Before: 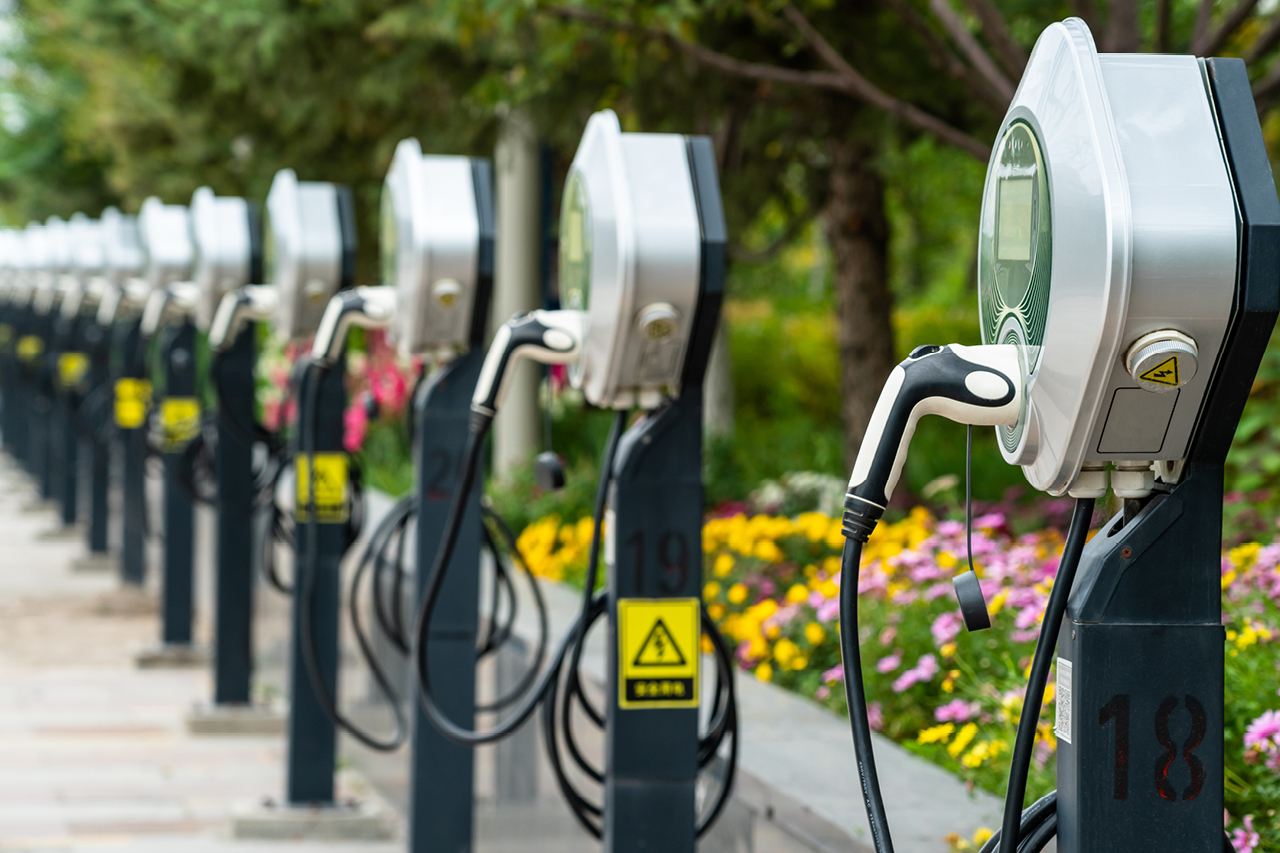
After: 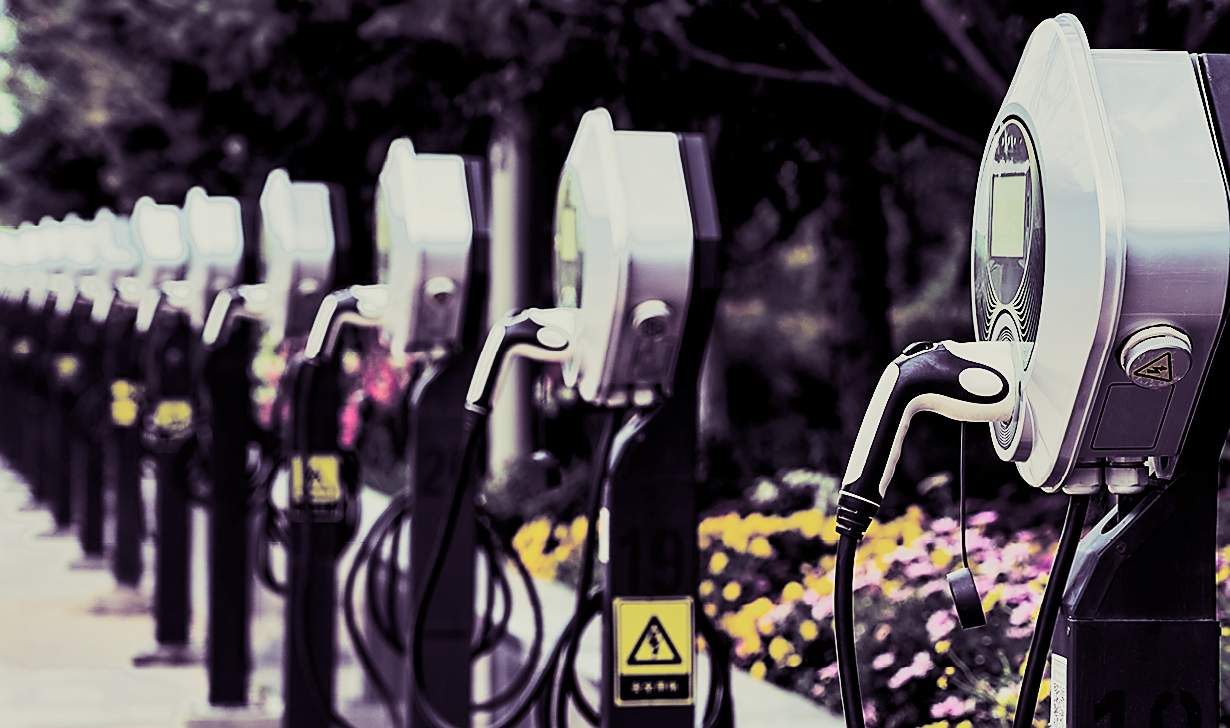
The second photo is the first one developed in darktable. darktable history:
crop and rotate: angle 0.2°, left 0.275%, right 3.127%, bottom 14.18%
sigmoid: contrast 1.69, skew -0.23, preserve hue 0%, red attenuation 0.1, red rotation 0.035, green attenuation 0.1, green rotation -0.017, blue attenuation 0.15, blue rotation -0.052, base primaries Rec2020
split-toning: shadows › hue 266.4°, shadows › saturation 0.4, highlights › hue 61.2°, highlights › saturation 0.3, compress 0%
contrast brightness saturation: contrast 0.21, brightness -0.11, saturation 0.21
exposure: exposure 0.014 EV, compensate highlight preservation false
sharpen: radius 1.4, amount 1.25, threshold 0.7
tone equalizer: -7 EV -0.63 EV, -6 EV 1 EV, -5 EV -0.45 EV, -4 EV 0.43 EV, -3 EV 0.41 EV, -2 EV 0.15 EV, -1 EV -0.15 EV, +0 EV -0.39 EV, smoothing diameter 25%, edges refinement/feathering 10, preserve details guided filter
